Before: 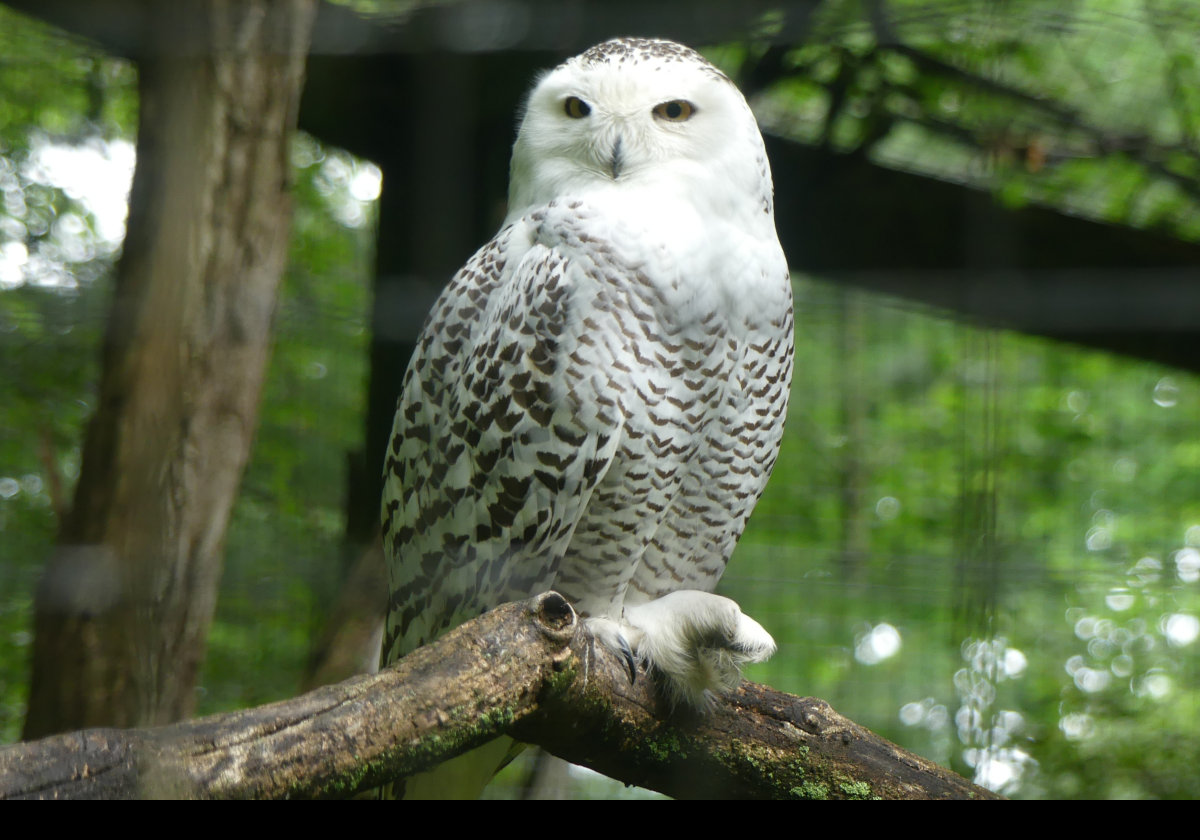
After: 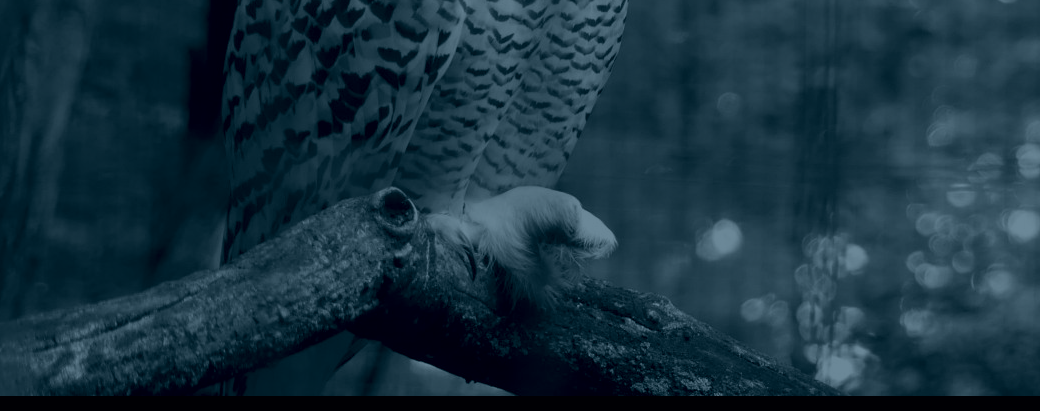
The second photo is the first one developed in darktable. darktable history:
colorize: hue 194.4°, saturation 29%, source mix 61.75%, lightness 3.98%, version 1
crop and rotate: left 13.306%, top 48.129%, bottom 2.928%
